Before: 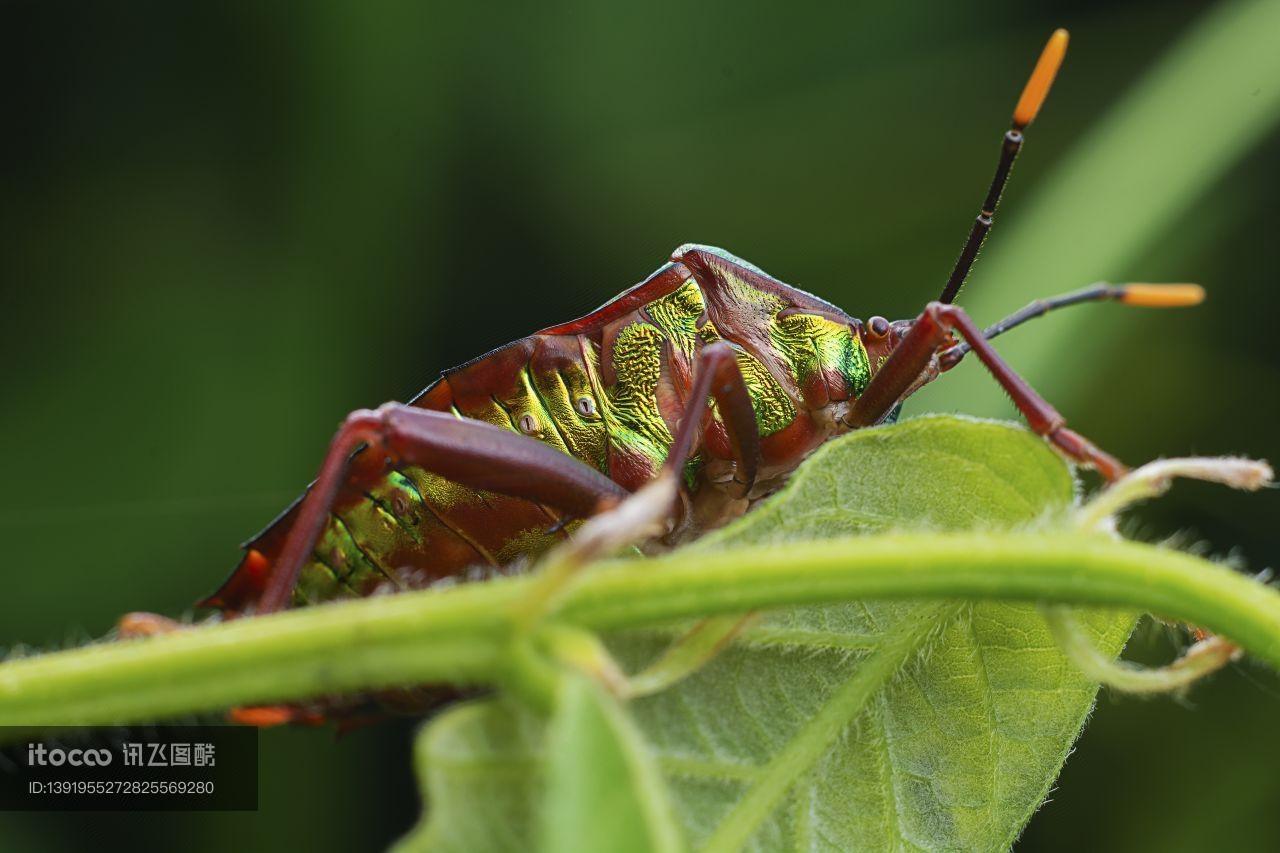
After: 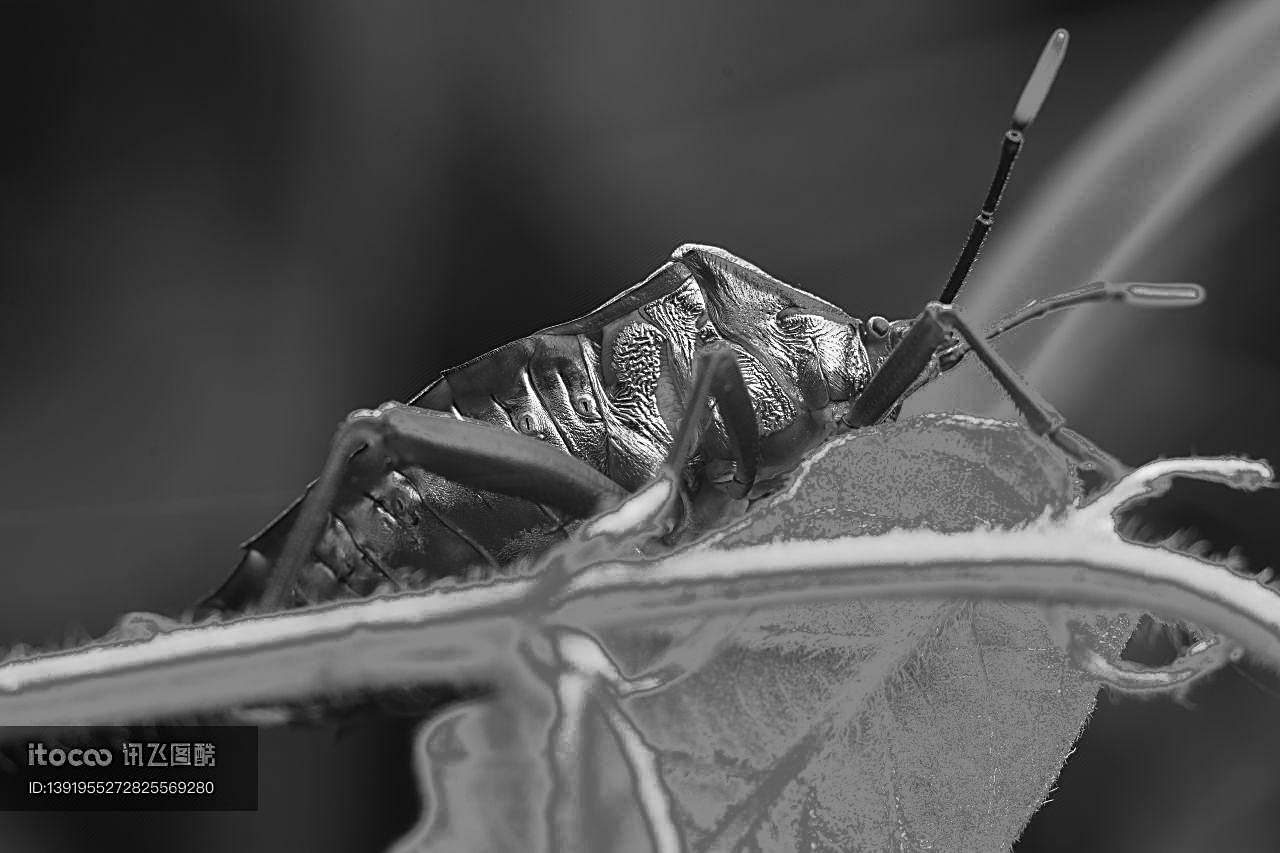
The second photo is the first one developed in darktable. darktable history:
monochrome: on, module defaults
sharpen: on, module defaults
fill light: exposure -0.73 EV, center 0.69, width 2.2
